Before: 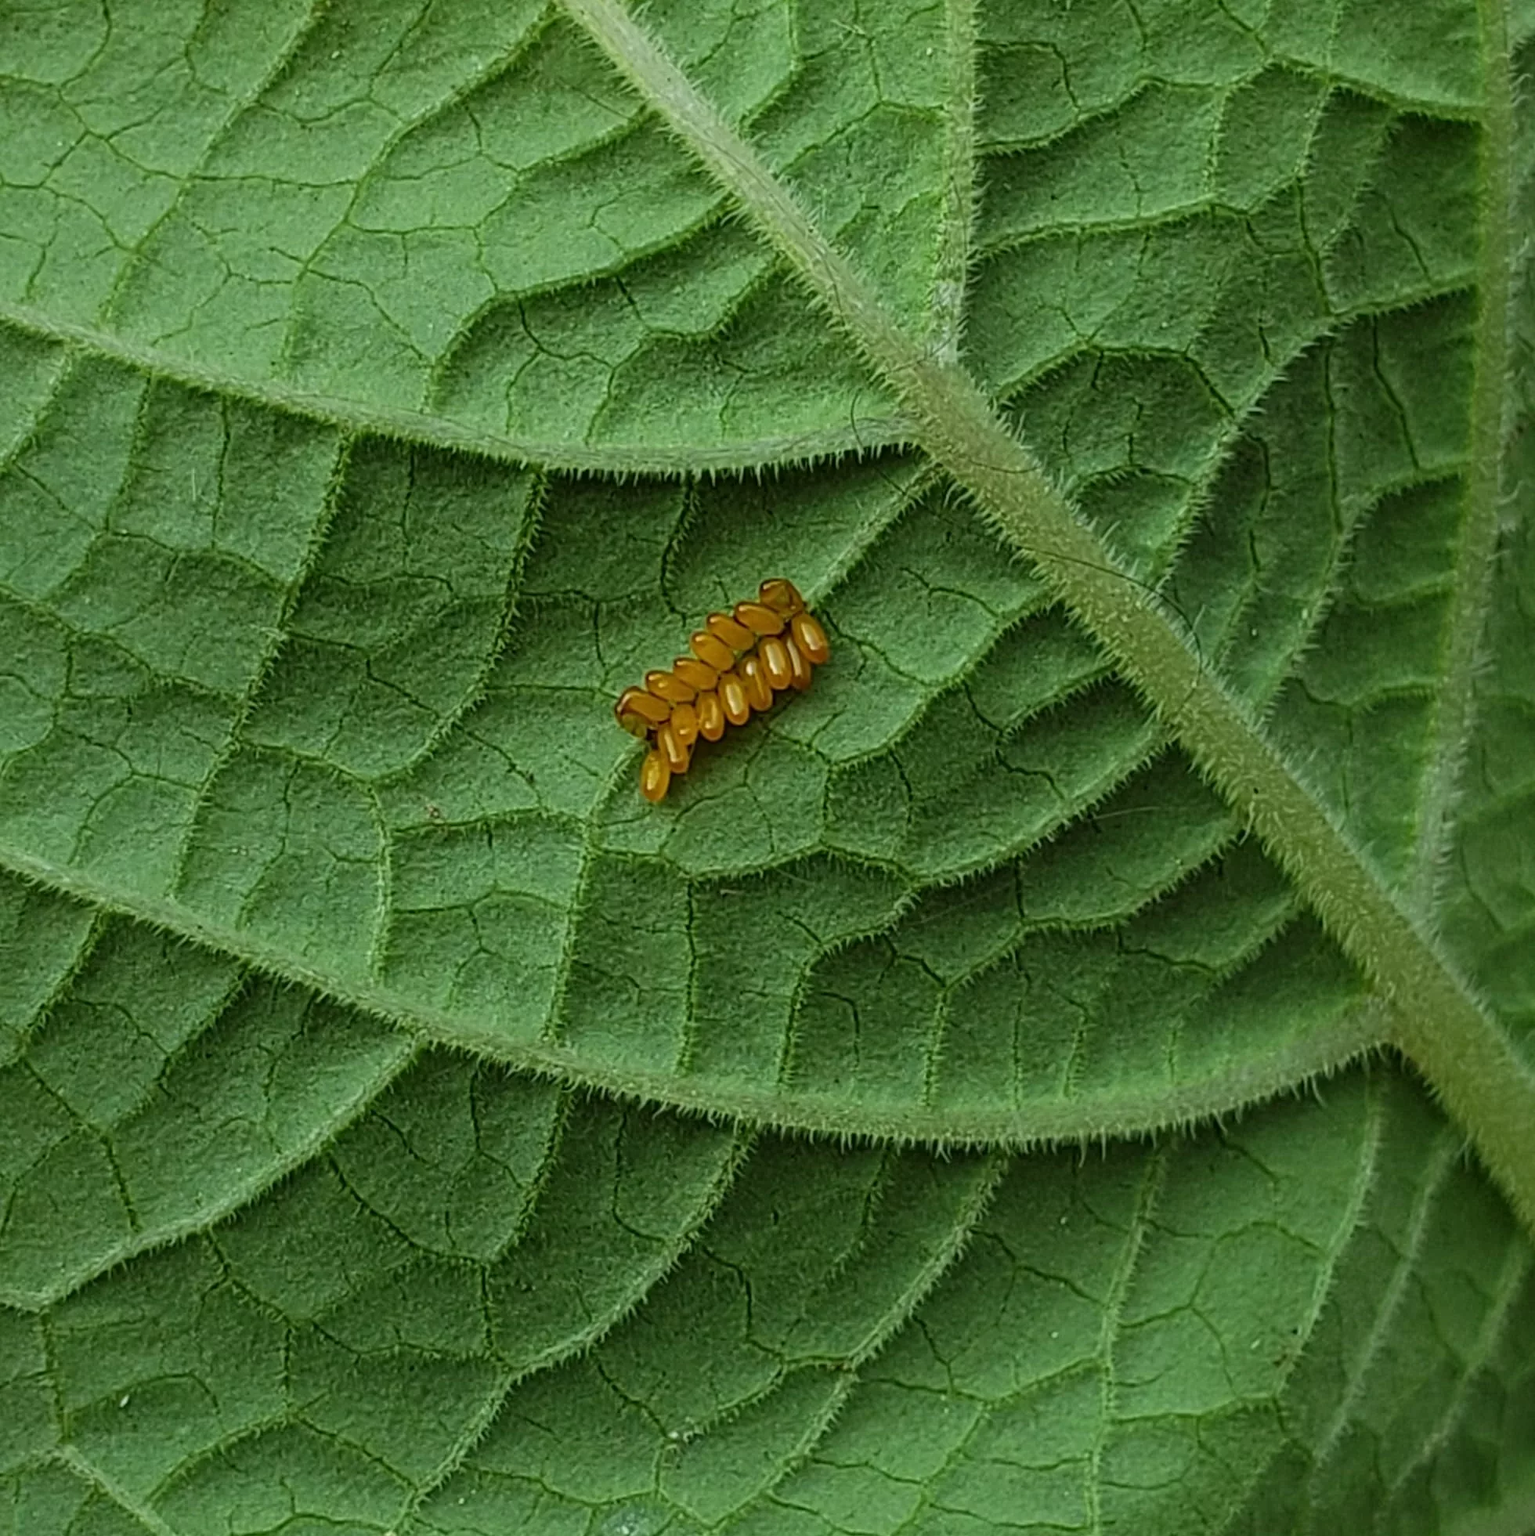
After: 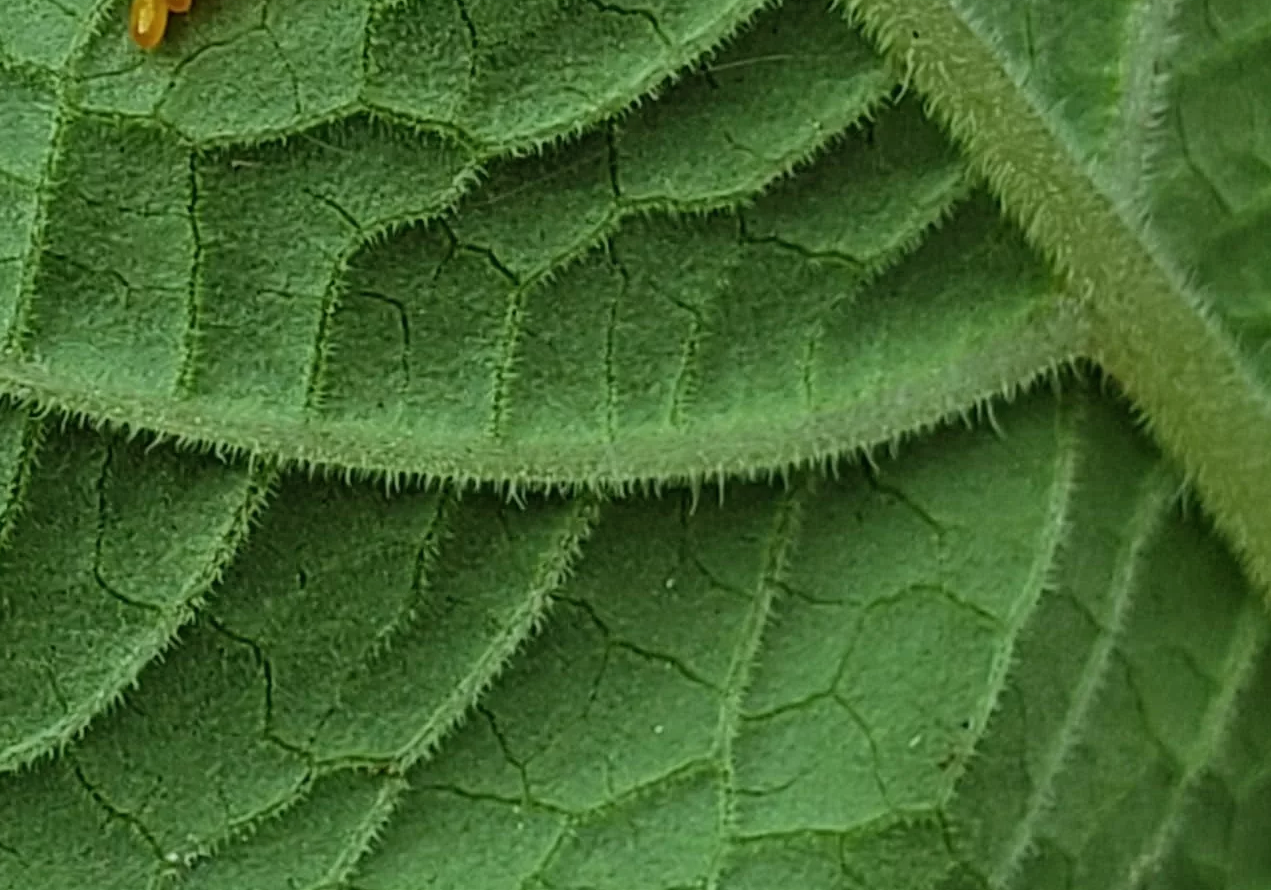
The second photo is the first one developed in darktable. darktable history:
crop and rotate: left 35.108%, top 49.759%, bottom 4.813%
shadows and highlights: white point adjustment 1.05, soften with gaussian
